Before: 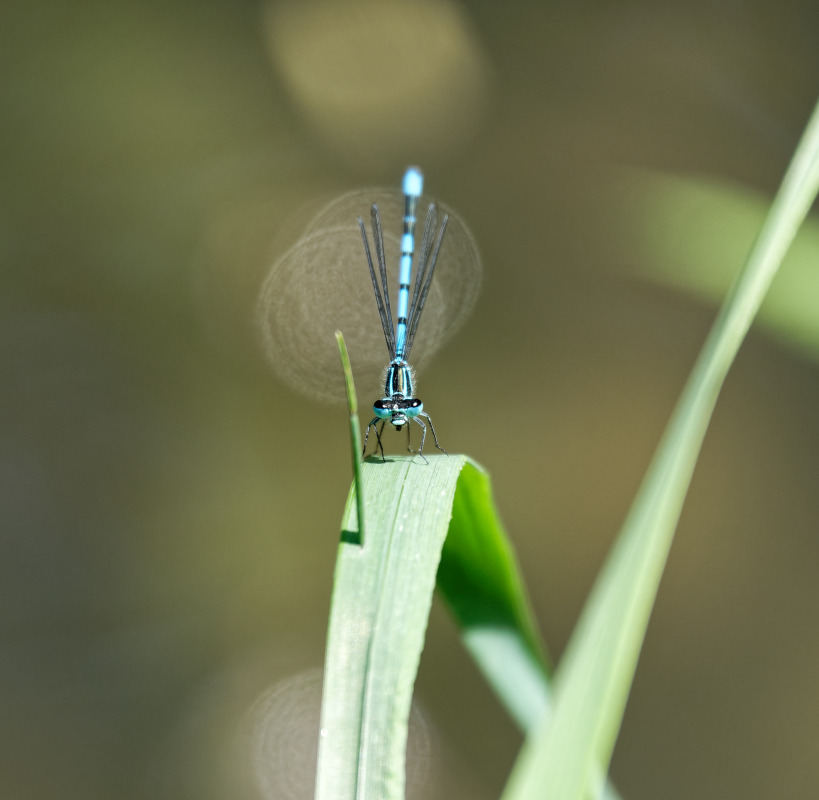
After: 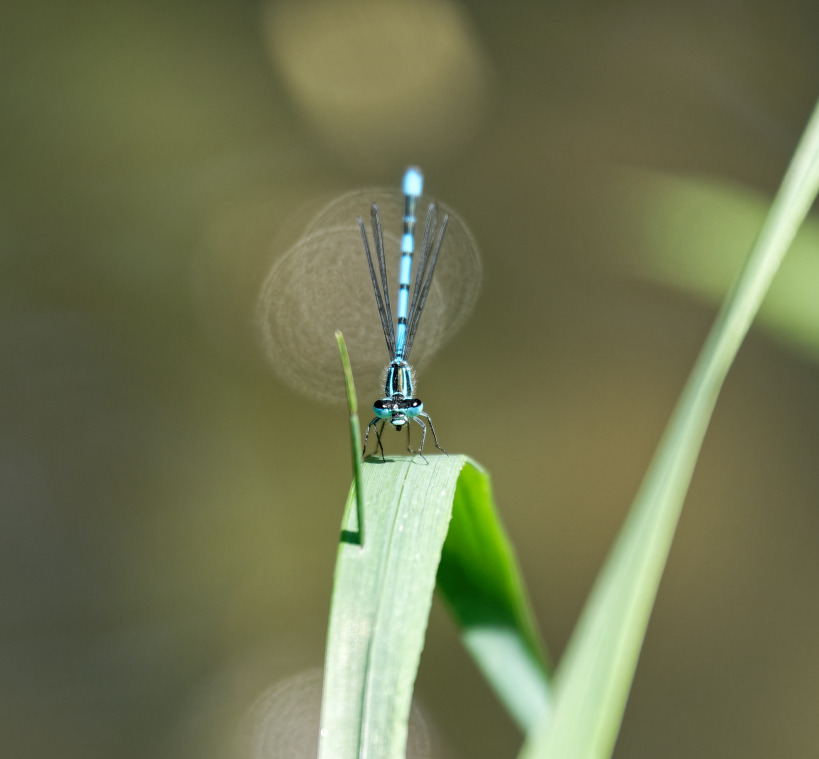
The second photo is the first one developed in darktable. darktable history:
crop and rotate: top 0.005%, bottom 5.114%
